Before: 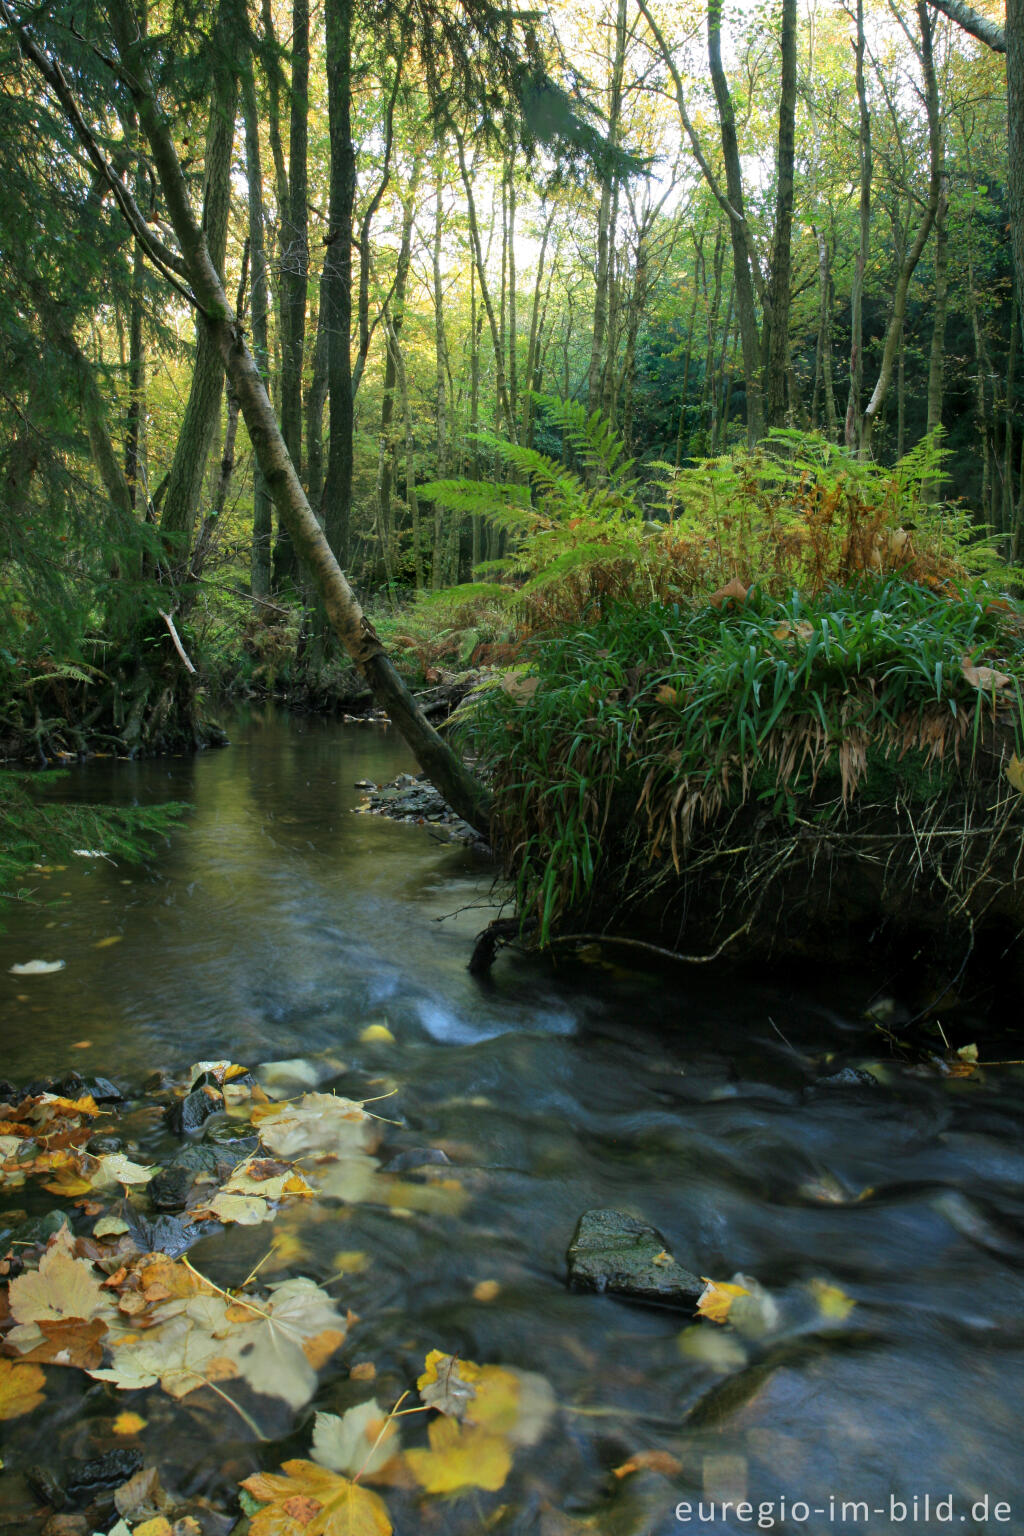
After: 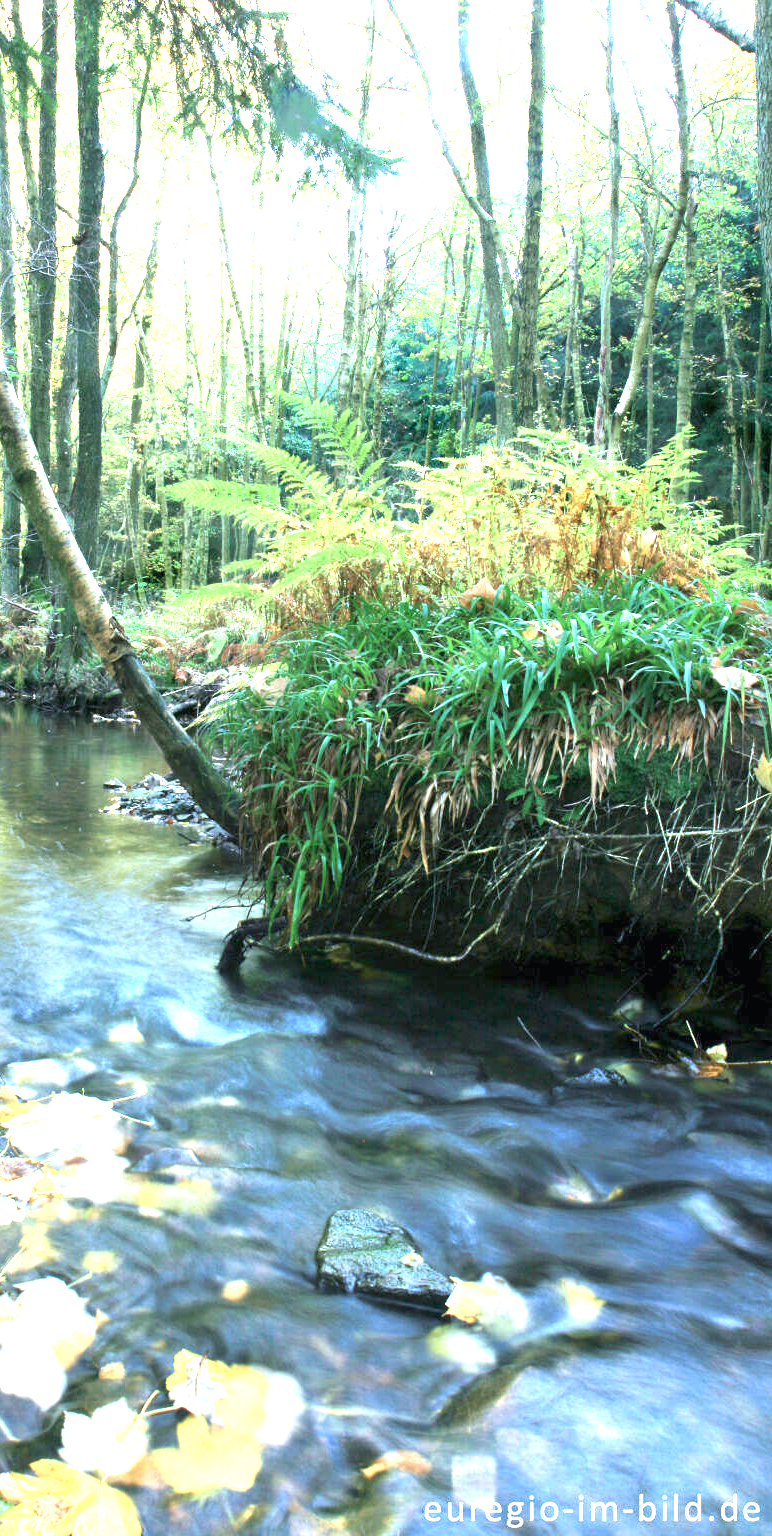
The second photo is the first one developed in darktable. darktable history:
crop and rotate: left 24.6%
exposure: black level correction 0, exposure 1.2 EV, compensate exposure bias true, compensate highlight preservation false
white balance: red 1.004, blue 1.096
color calibration: illuminant as shot in camera, x 0.369, y 0.376, temperature 4328.46 K, gamut compression 3
